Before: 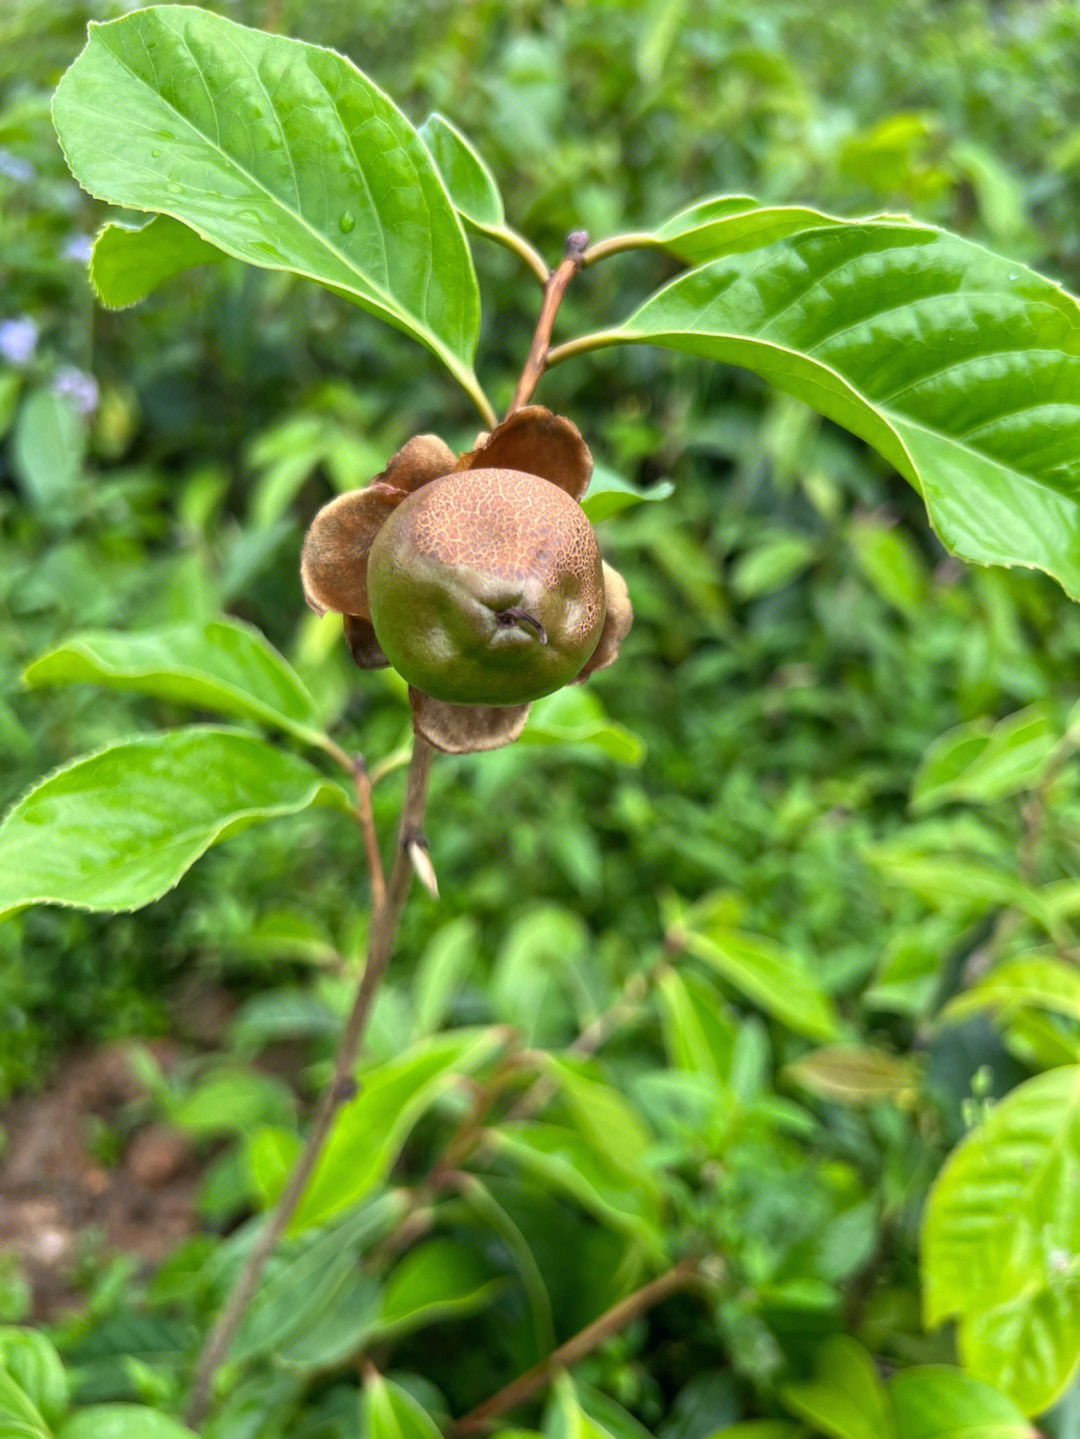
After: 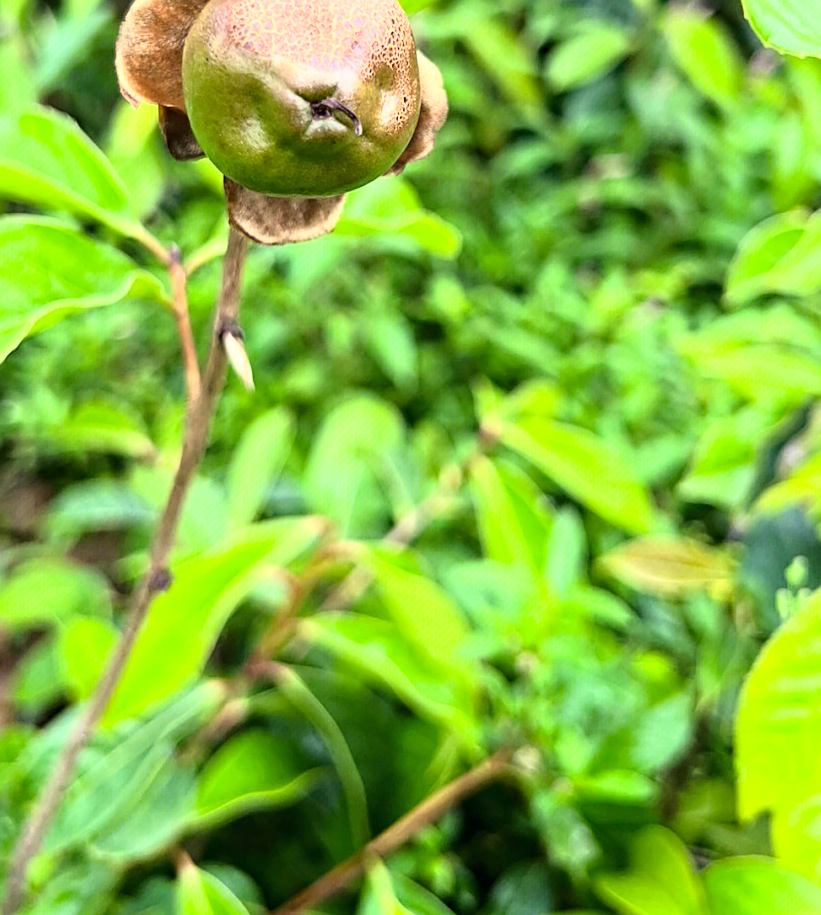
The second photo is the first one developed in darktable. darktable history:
crop and rotate: left 17.181%, top 35.433%, right 6.78%, bottom 0.938%
haze removal: compatibility mode true, adaptive false
base curve: curves: ch0 [(0, 0) (0.026, 0.03) (0.109, 0.232) (0.351, 0.748) (0.669, 0.968) (1, 1)]
sharpen: on, module defaults
